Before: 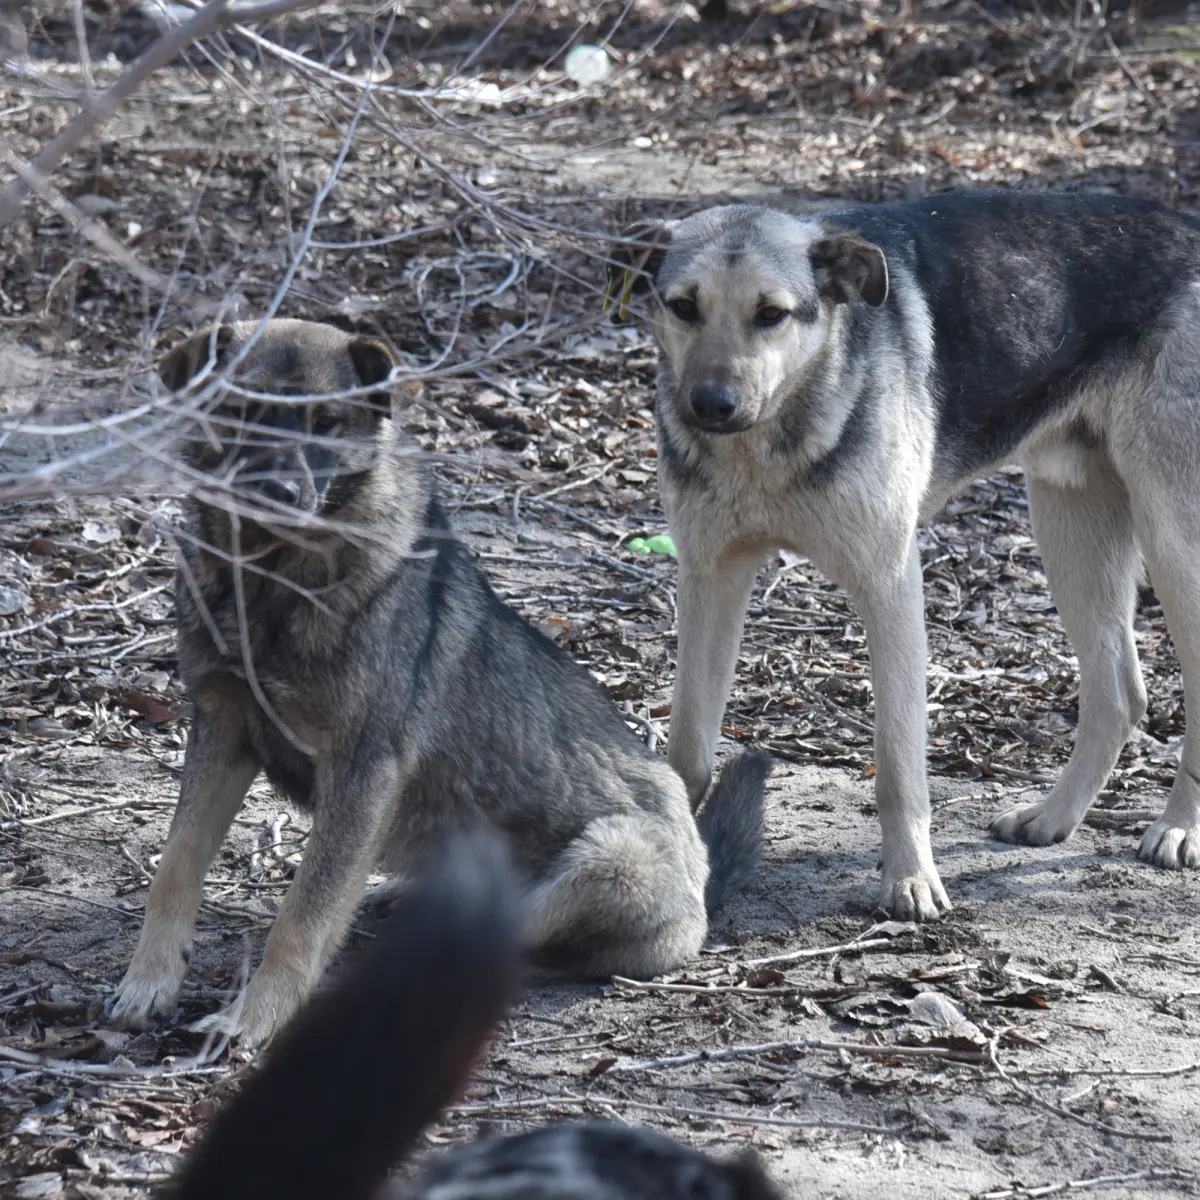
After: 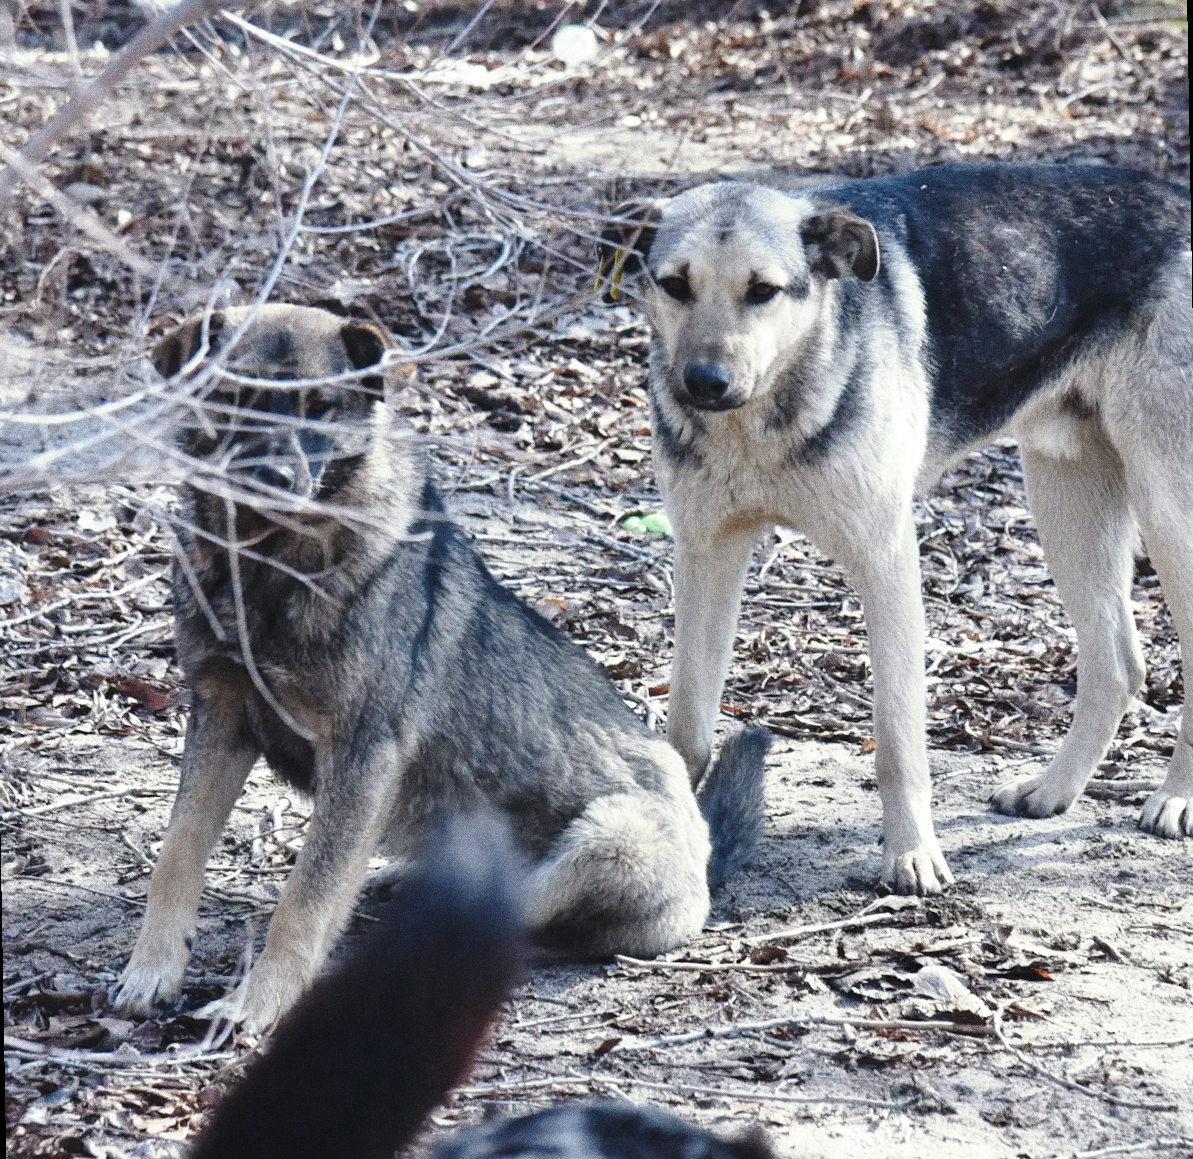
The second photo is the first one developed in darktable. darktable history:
split-toning: shadows › saturation 0.61, highlights › saturation 0.58, balance -28.74, compress 87.36%
base curve: curves: ch0 [(0, 0) (0.028, 0.03) (0.121, 0.232) (0.46, 0.748) (0.859, 0.968) (1, 1)], preserve colors none
grain: coarseness 0.09 ISO, strength 40%
rotate and perspective: rotation -1°, crop left 0.011, crop right 0.989, crop top 0.025, crop bottom 0.975
